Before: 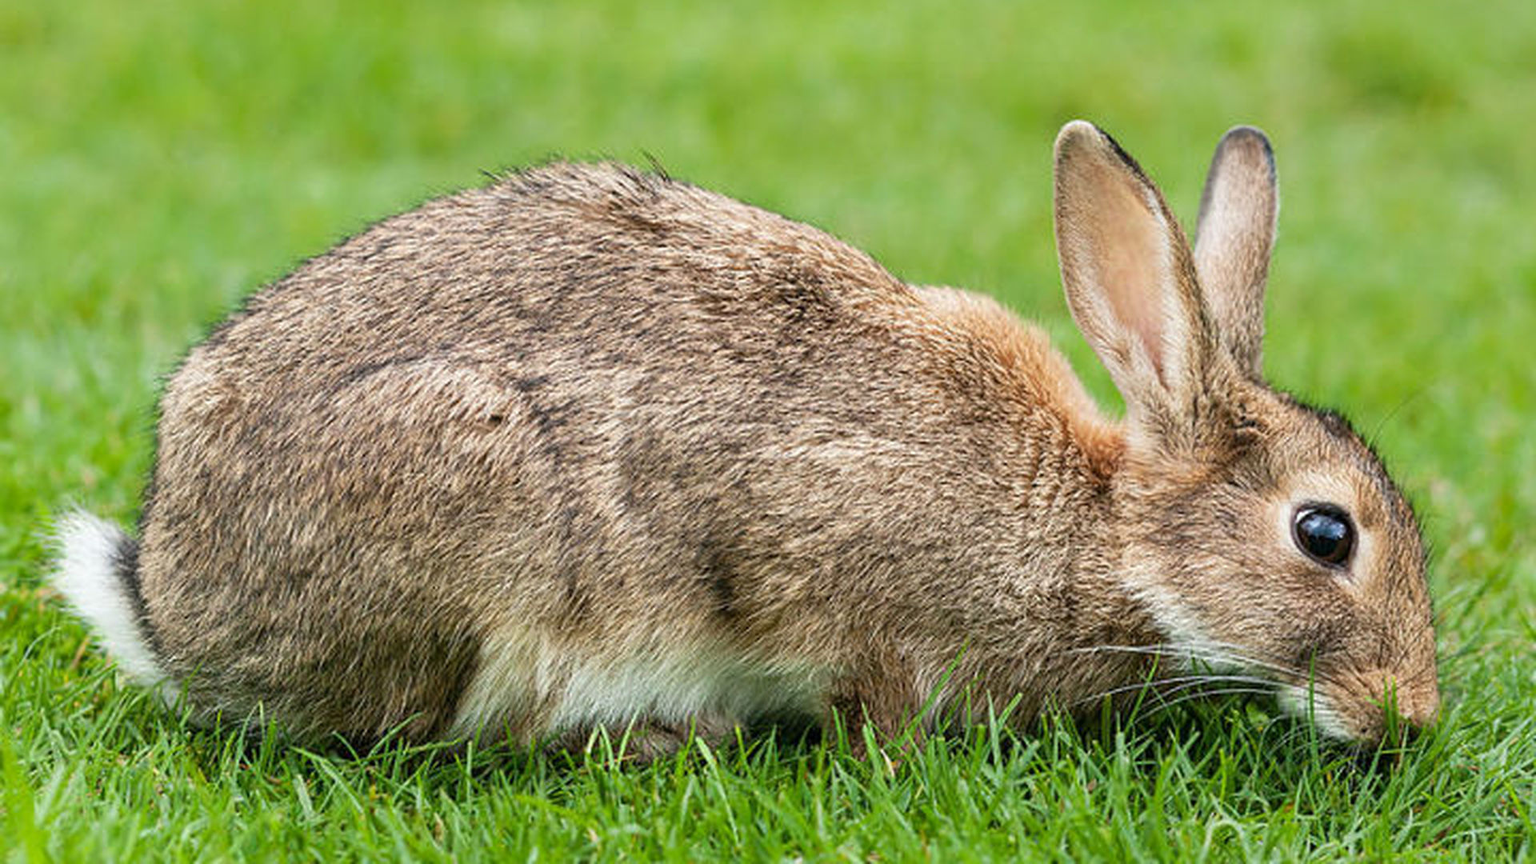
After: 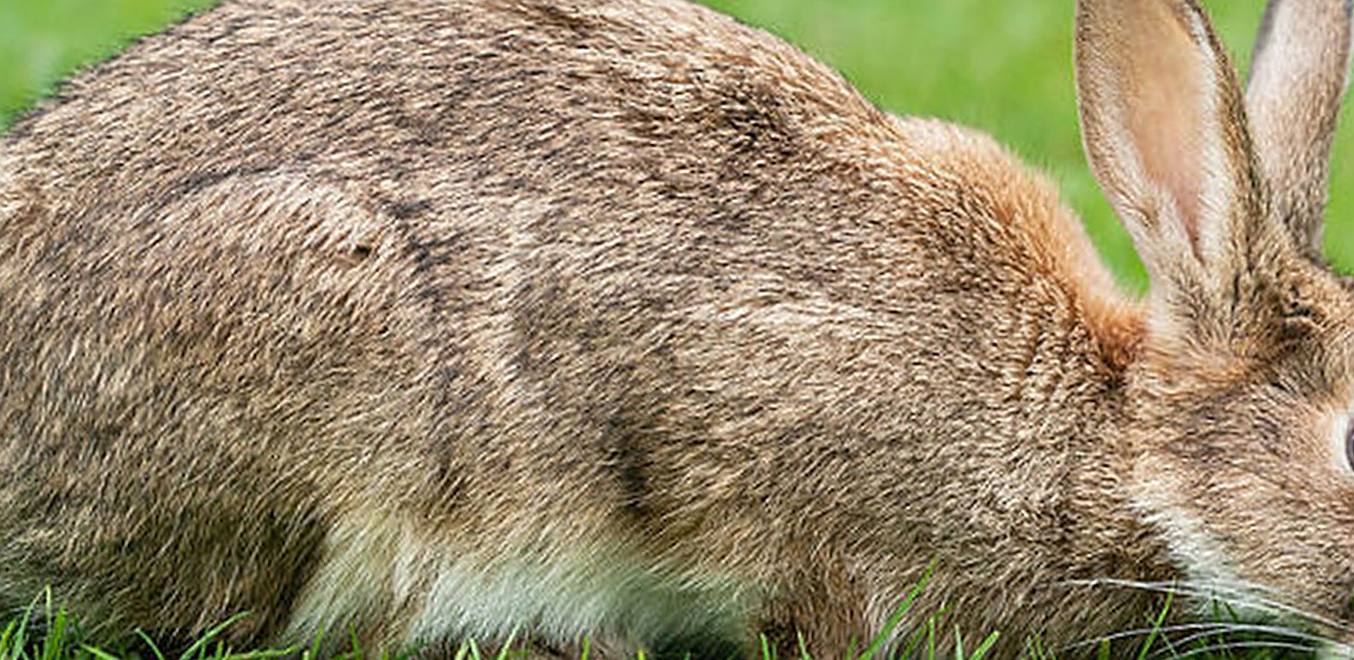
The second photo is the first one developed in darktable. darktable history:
sharpen: amount 0.478
crop and rotate: angle -3.37°, left 9.79%, top 20.73%, right 12.42%, bottom 11.82%
